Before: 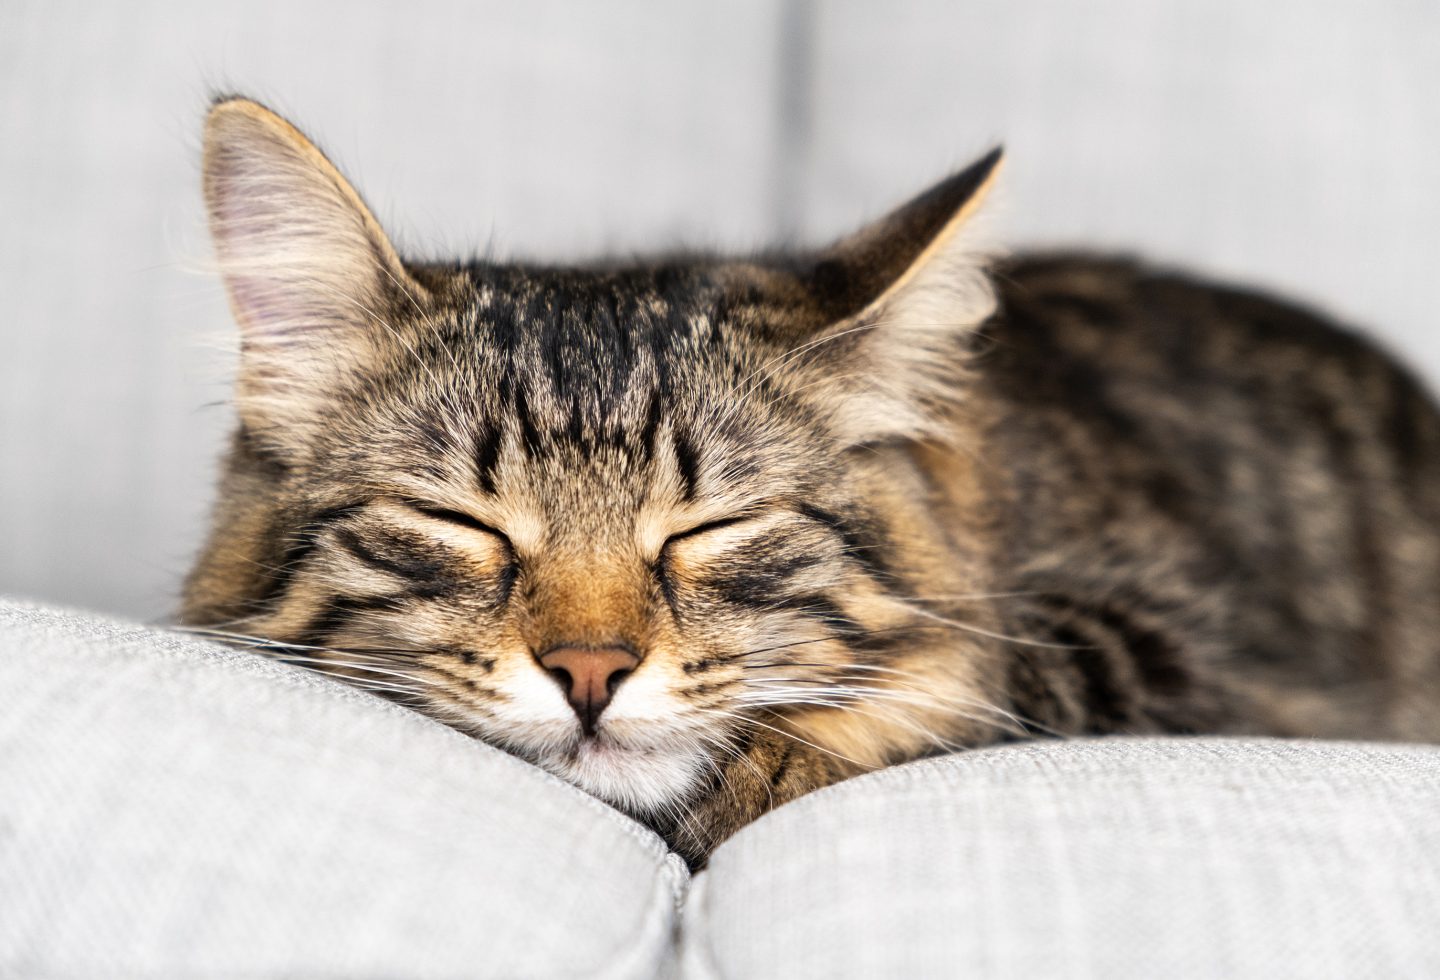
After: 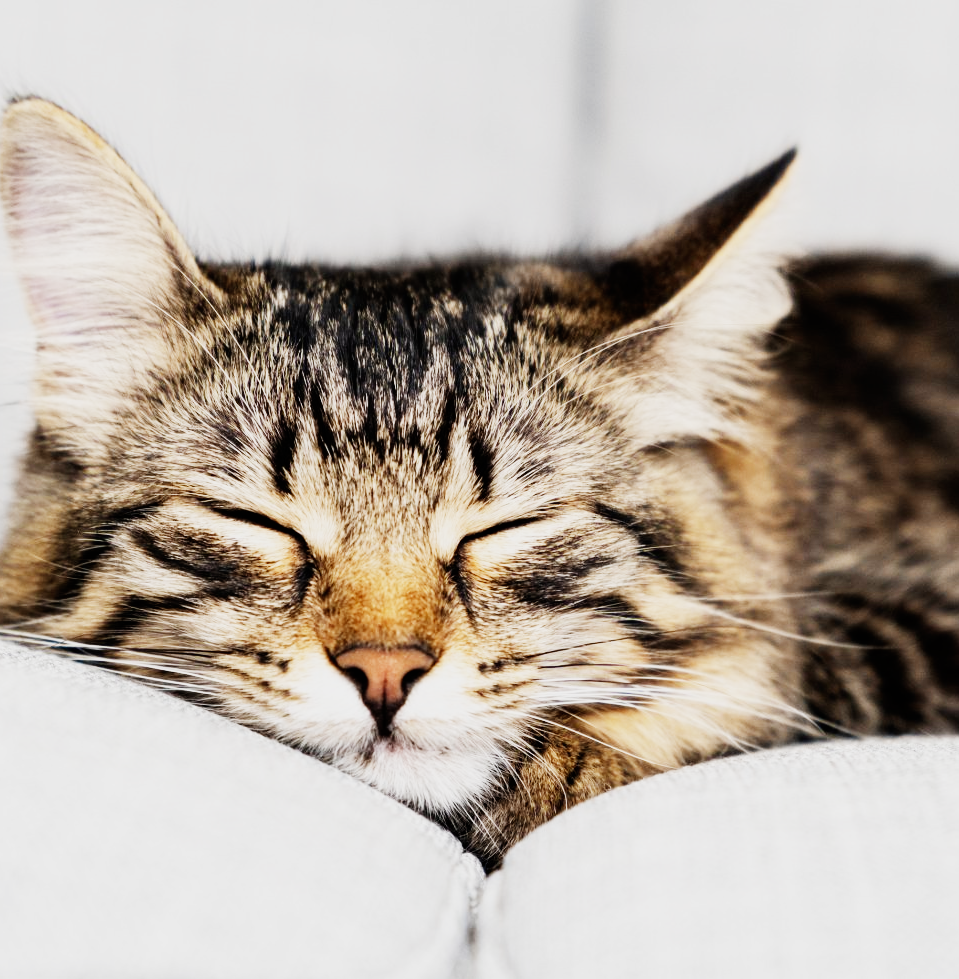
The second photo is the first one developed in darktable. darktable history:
exposure: black level correction 0, exposure 0.5 EV, compensate highlight preservation false
crop and rotate: left 14.292%, right 19.041%
sigmoid: contrast 1.8, skew -0.2, preserve hue 0%, red attenuation 0.1, red rotation 0.035, green attenuation 0.1, green rotation -0.017, blue attenuation 0.15, blue rotation -0.052, base primaries Rec2020
